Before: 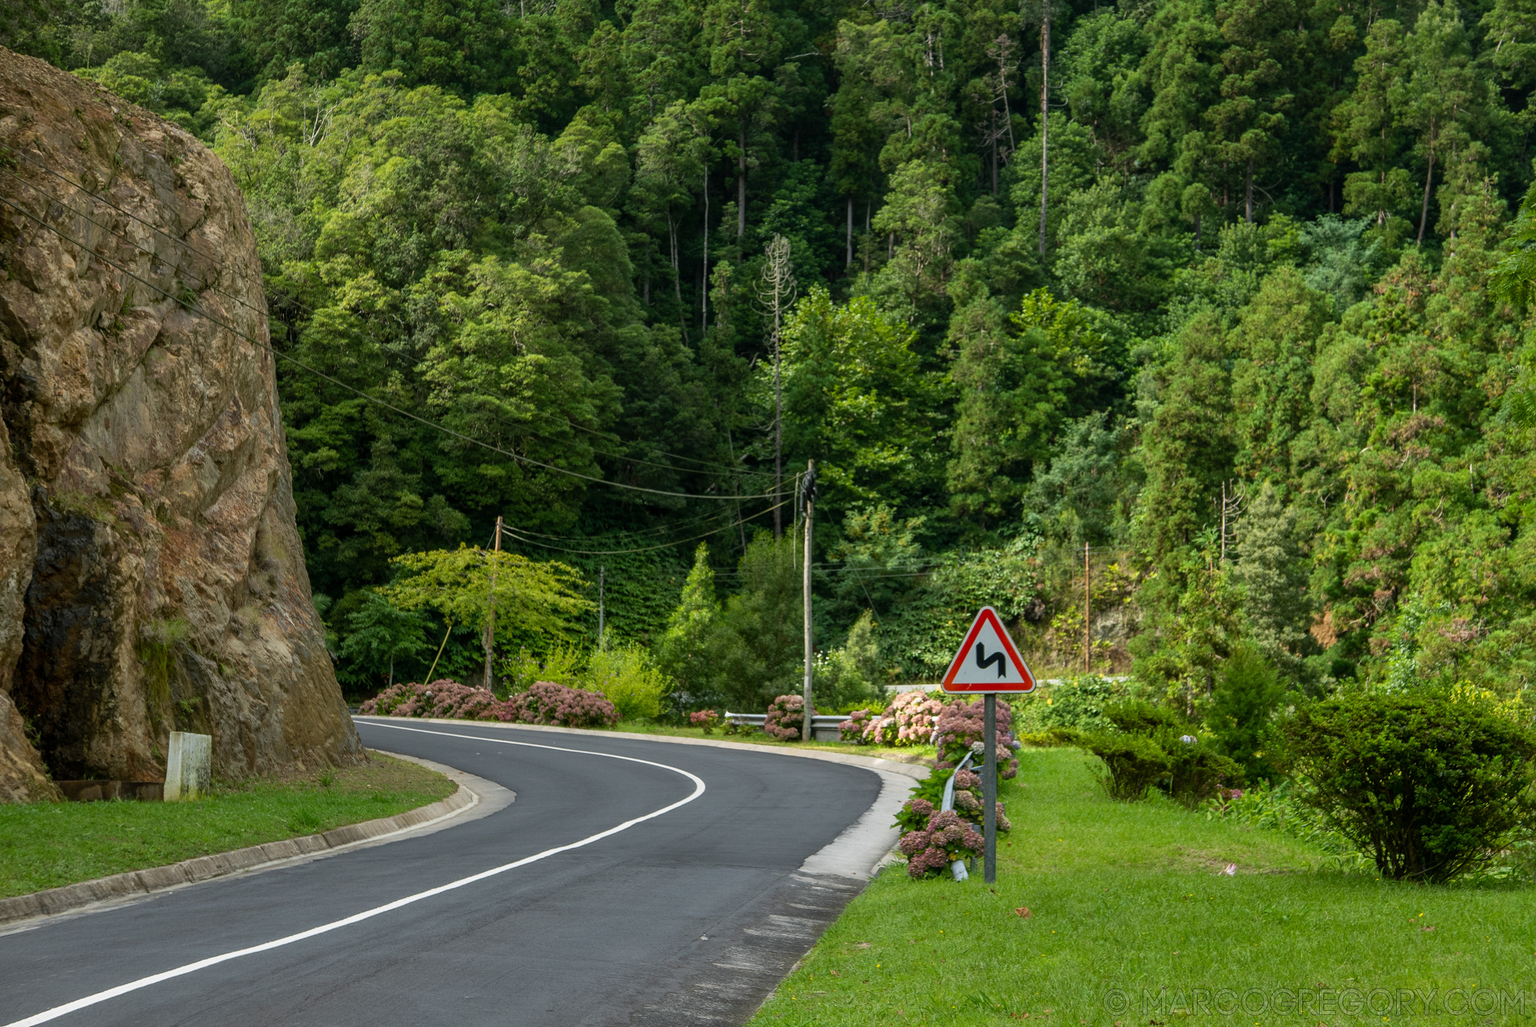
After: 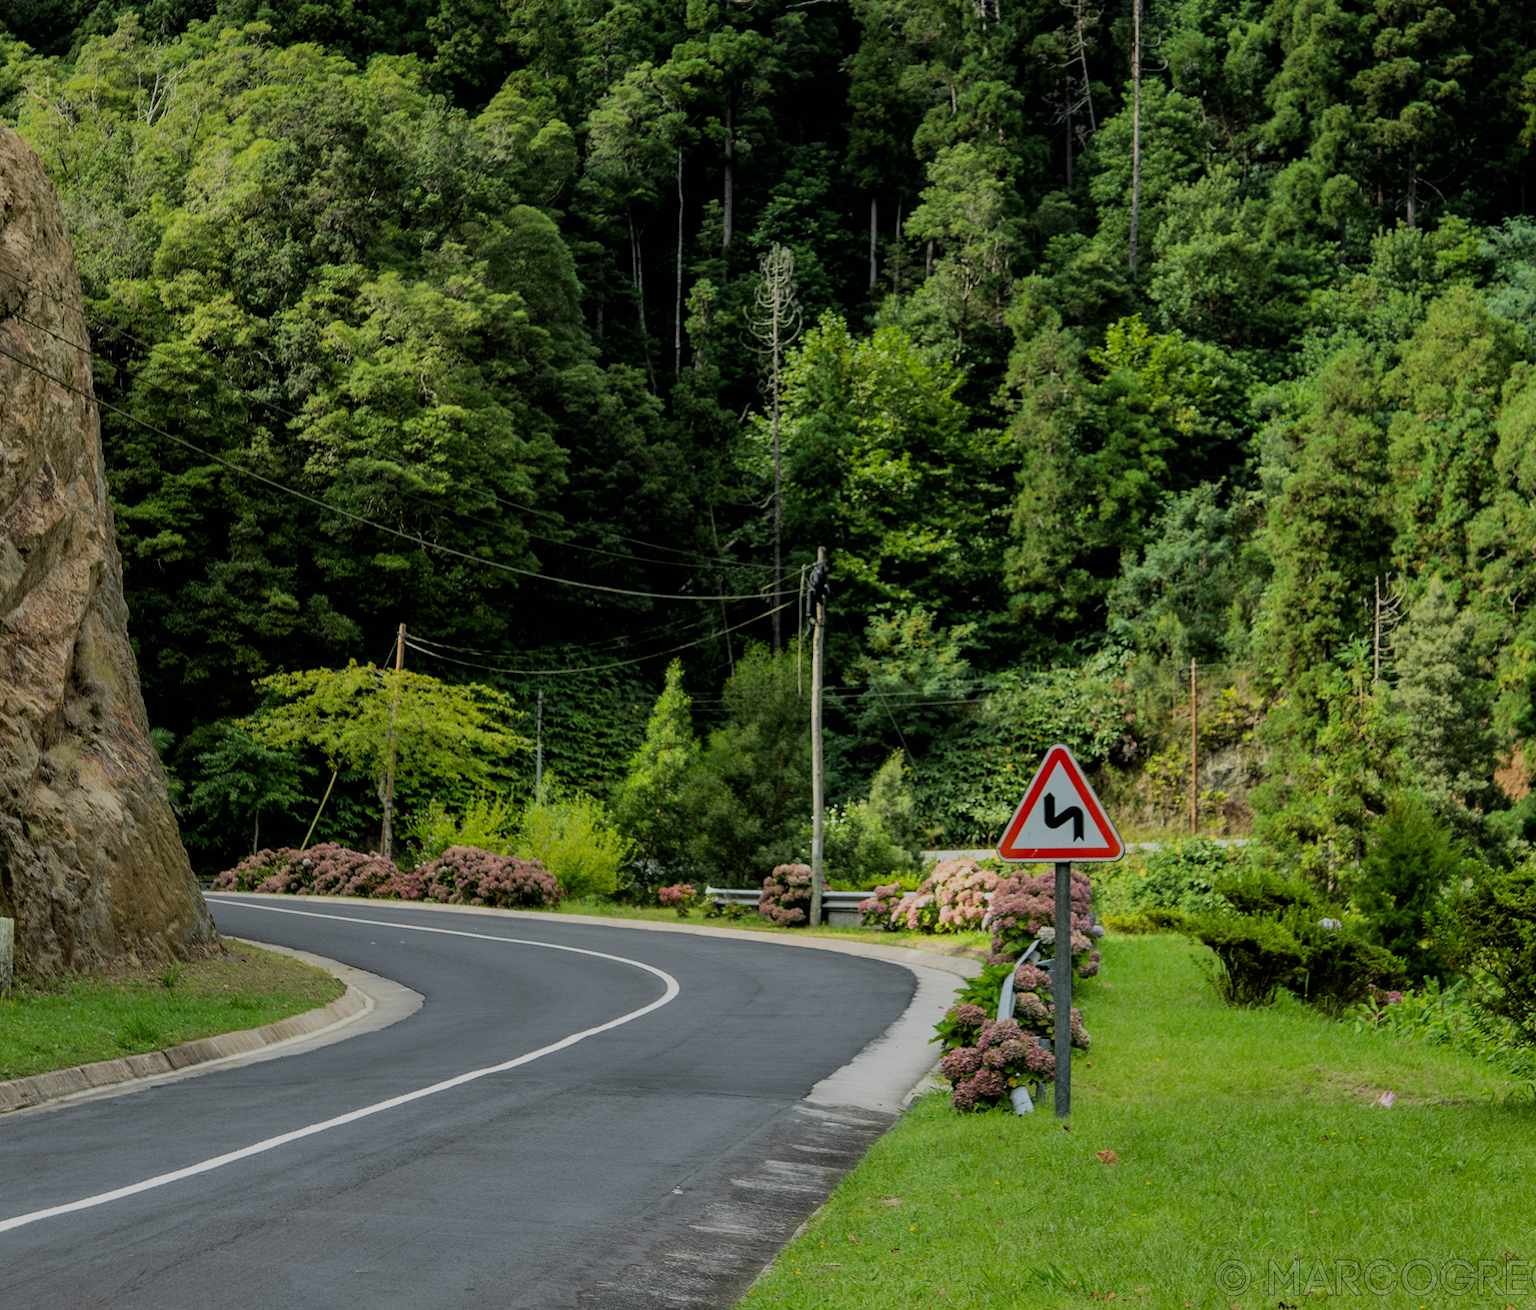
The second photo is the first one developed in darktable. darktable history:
filmic rgb: black relative exposure -6.15 EV, white relative exposure 6.96 EV, hardness 2.23, color science v6 (2022)
crop and rotate: left 13.15%, top 5.251%, right 12.609%
